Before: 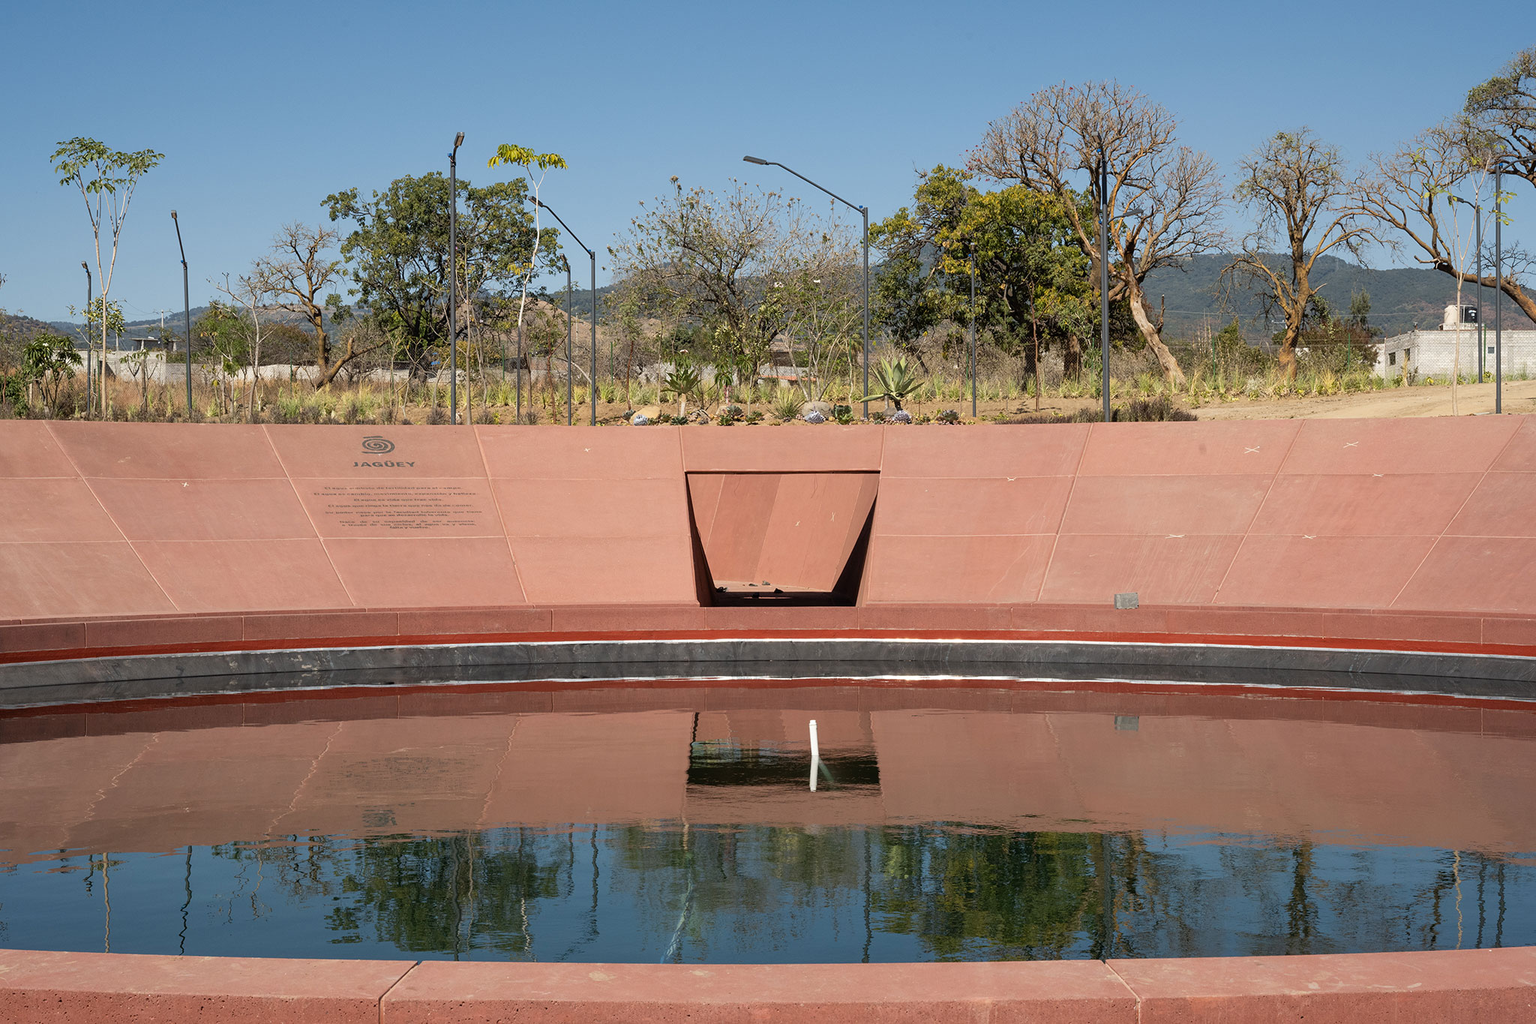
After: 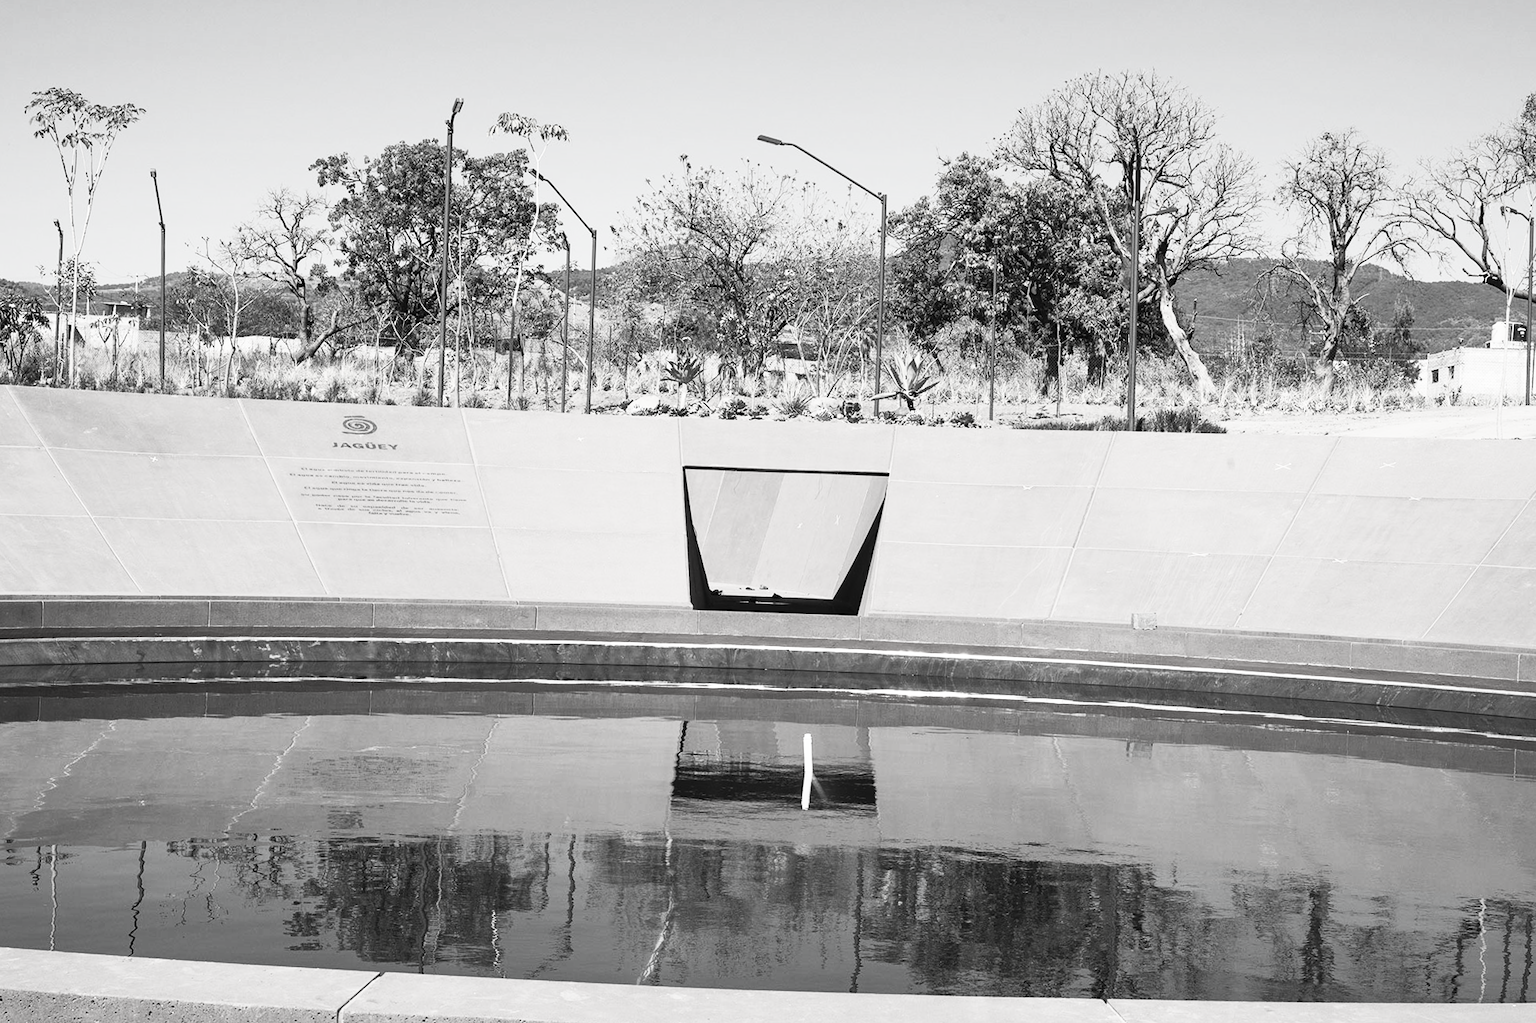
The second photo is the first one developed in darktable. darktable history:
contrast brightness saturation: contrast 0.519, brightness 0.453, saturation -0.98
crop and rotate: angle -2.24°
